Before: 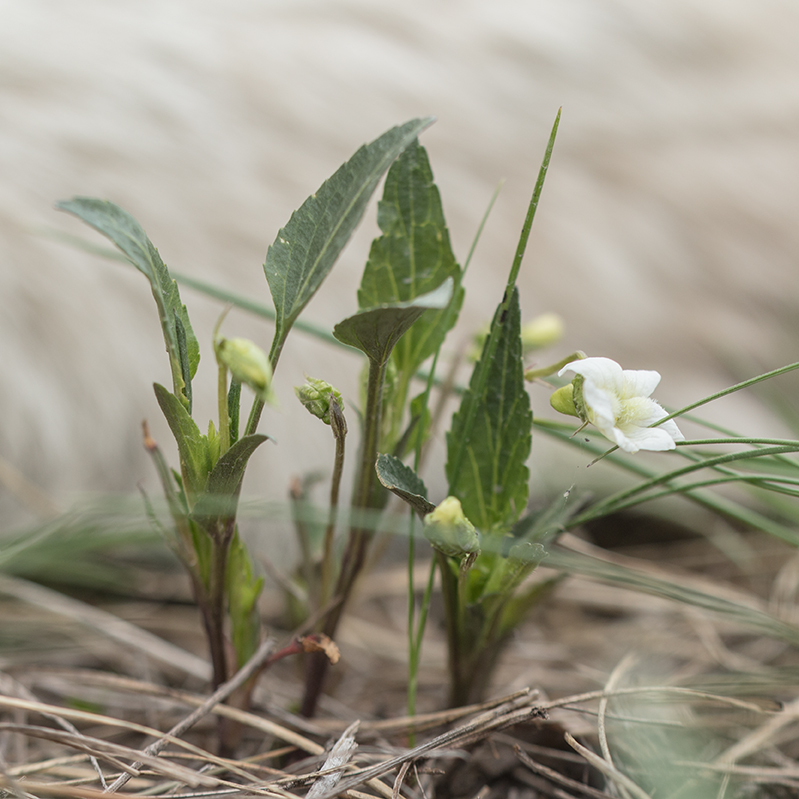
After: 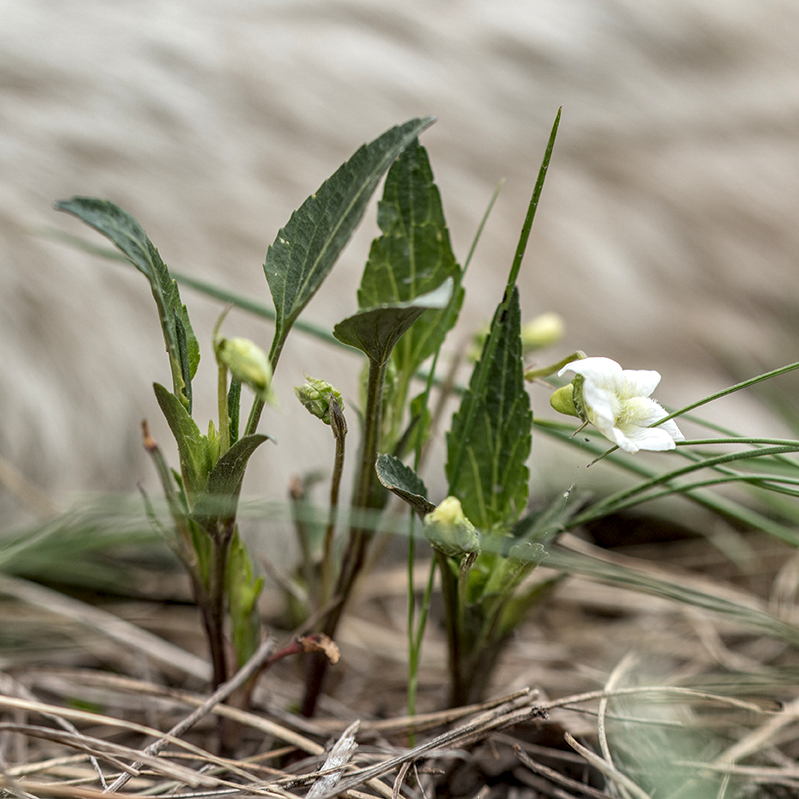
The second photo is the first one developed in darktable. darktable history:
shadows and highlights: highlights color adjustment 46.56%, low approximation 0.01, soften with gaussian
local contrast: highlights 58%, detail 146%
haze removal: adaptive false
